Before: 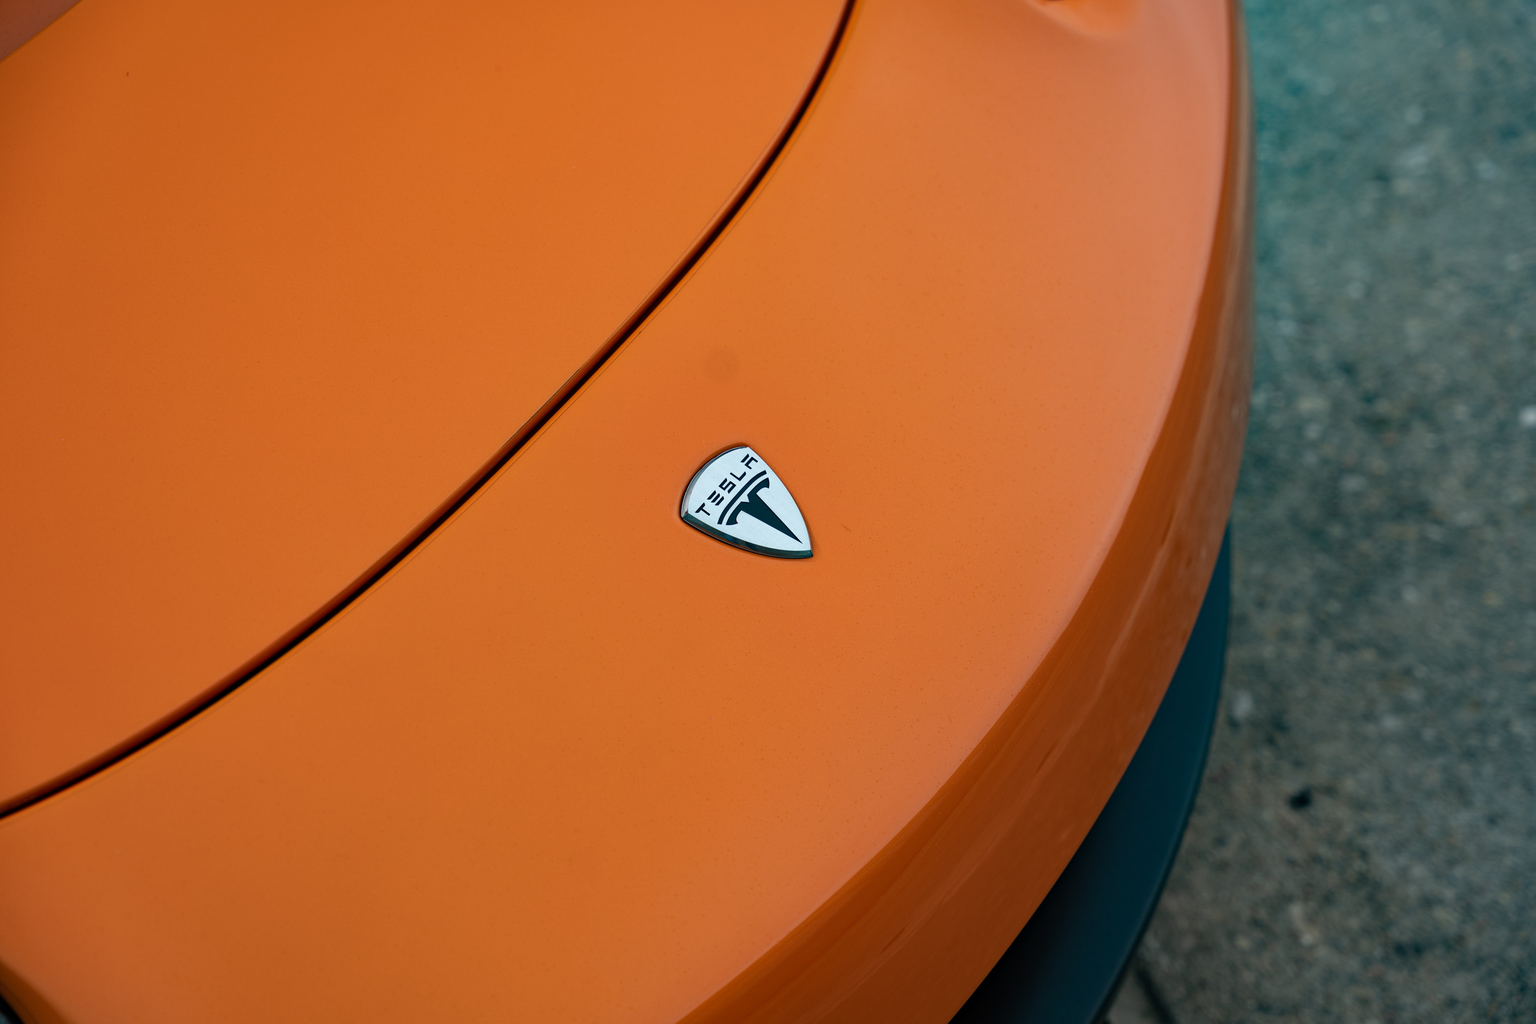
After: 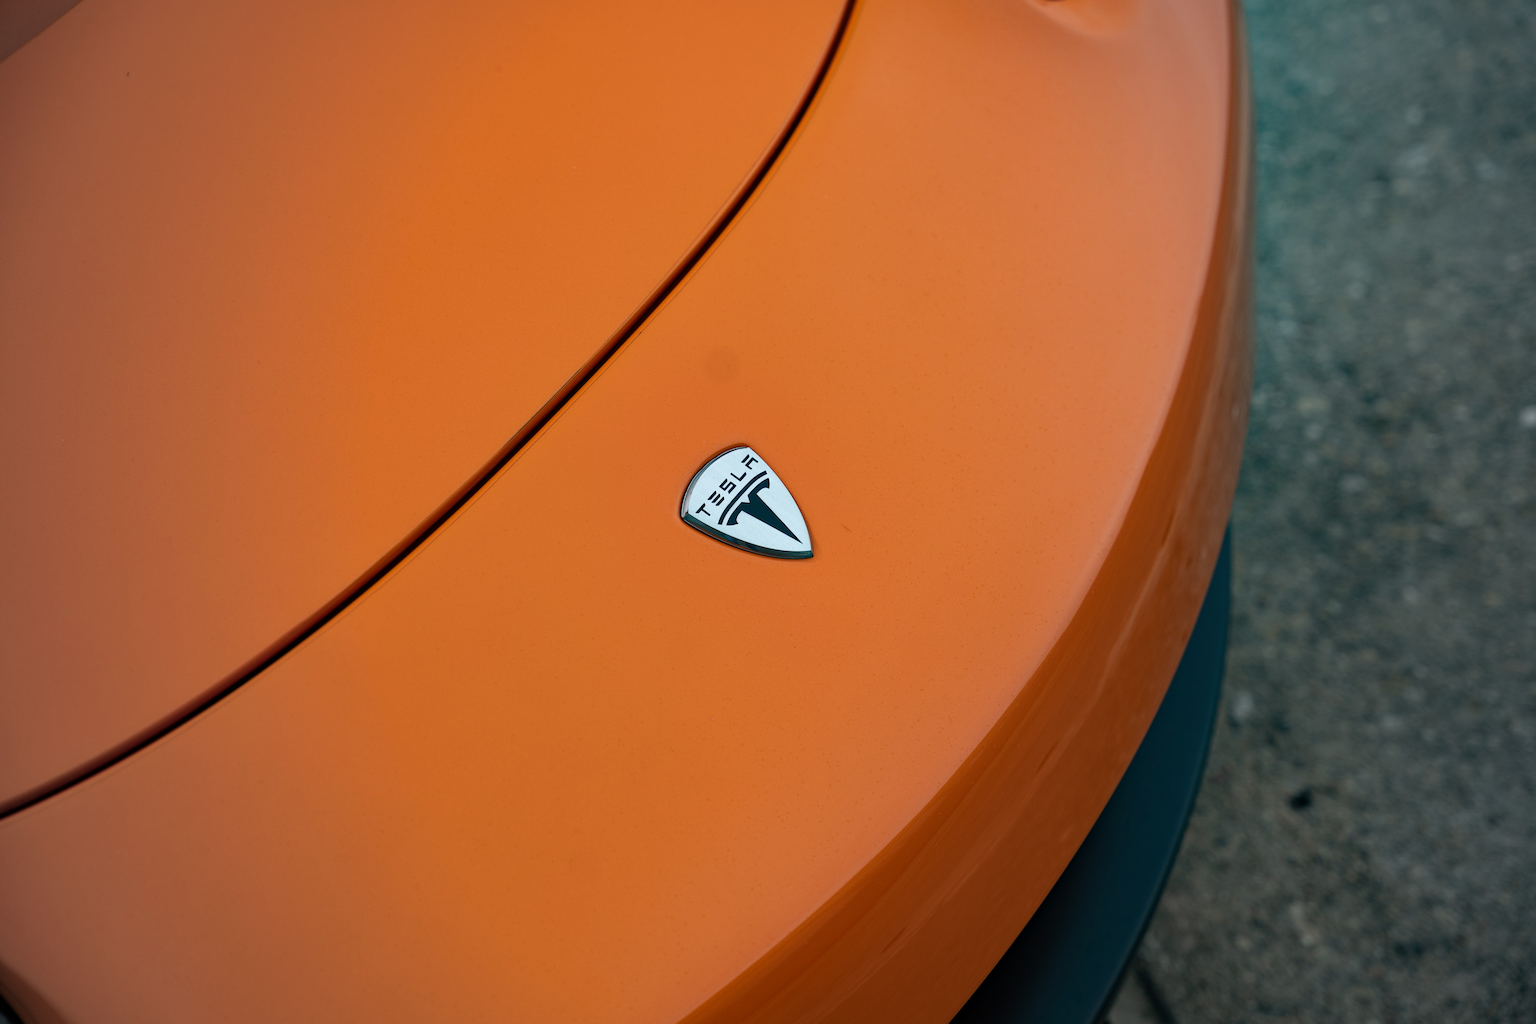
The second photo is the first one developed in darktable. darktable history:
vignetting: fall-off start 72.07%, fall-off radius 109.1%, width/height ratio 0.725, unbound false
